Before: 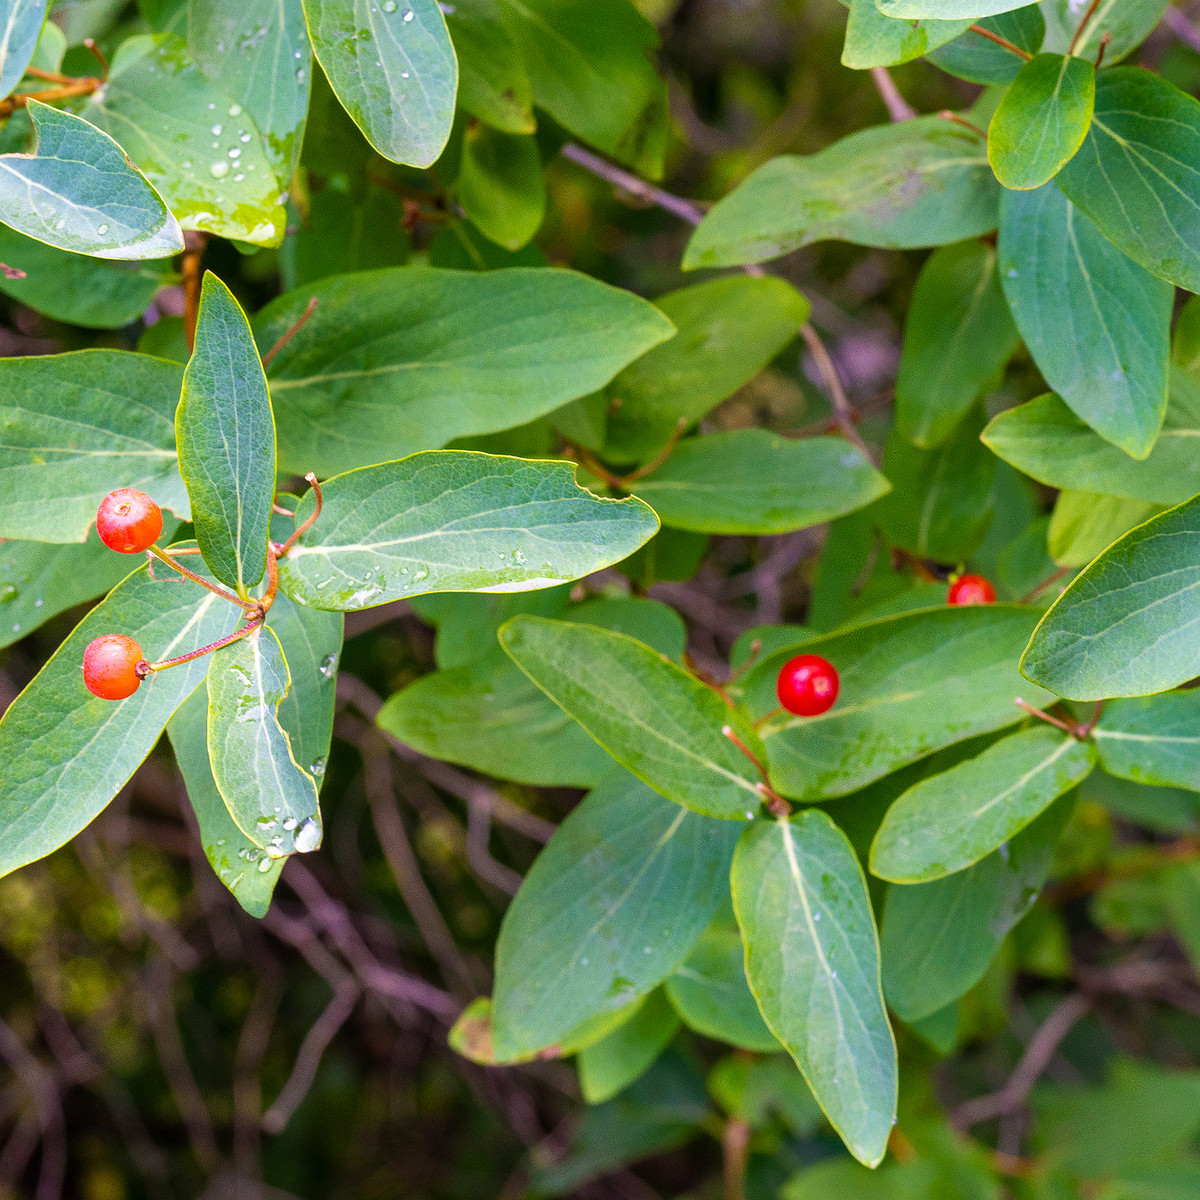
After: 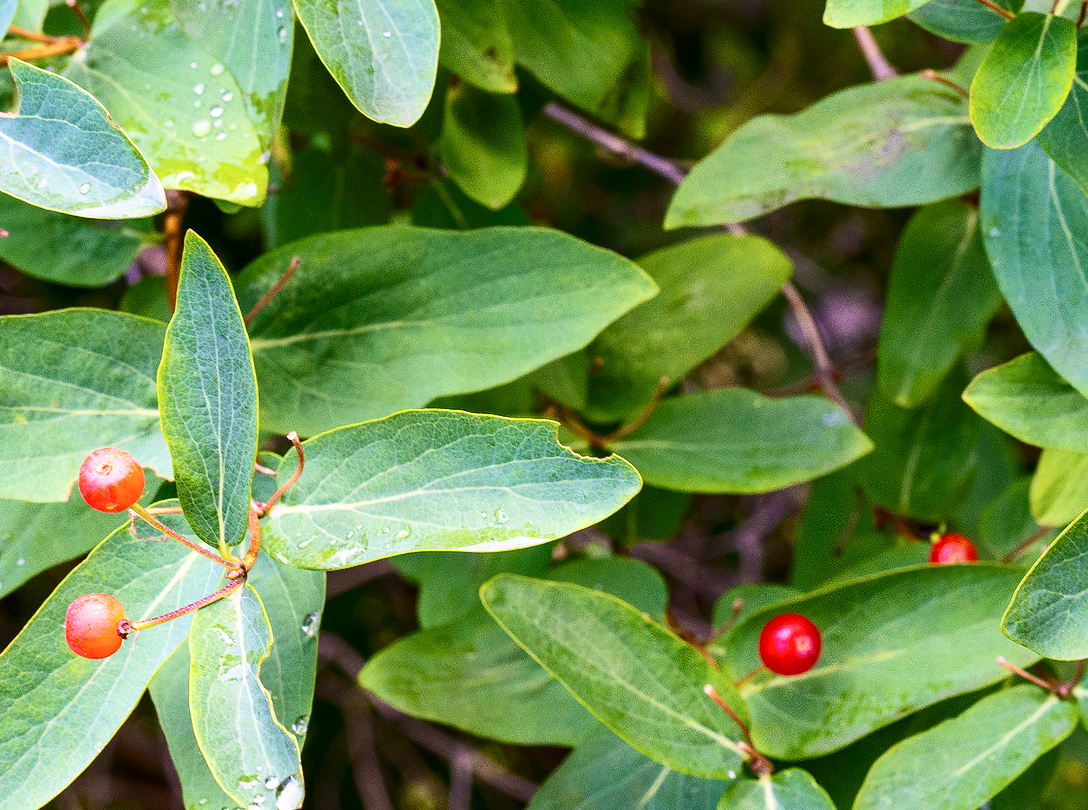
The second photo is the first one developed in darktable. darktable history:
crop: left 1.509%, top 3.452%, right 7.696%, bottom 28.452%
contrast brightness saturation: contrast 0.28
